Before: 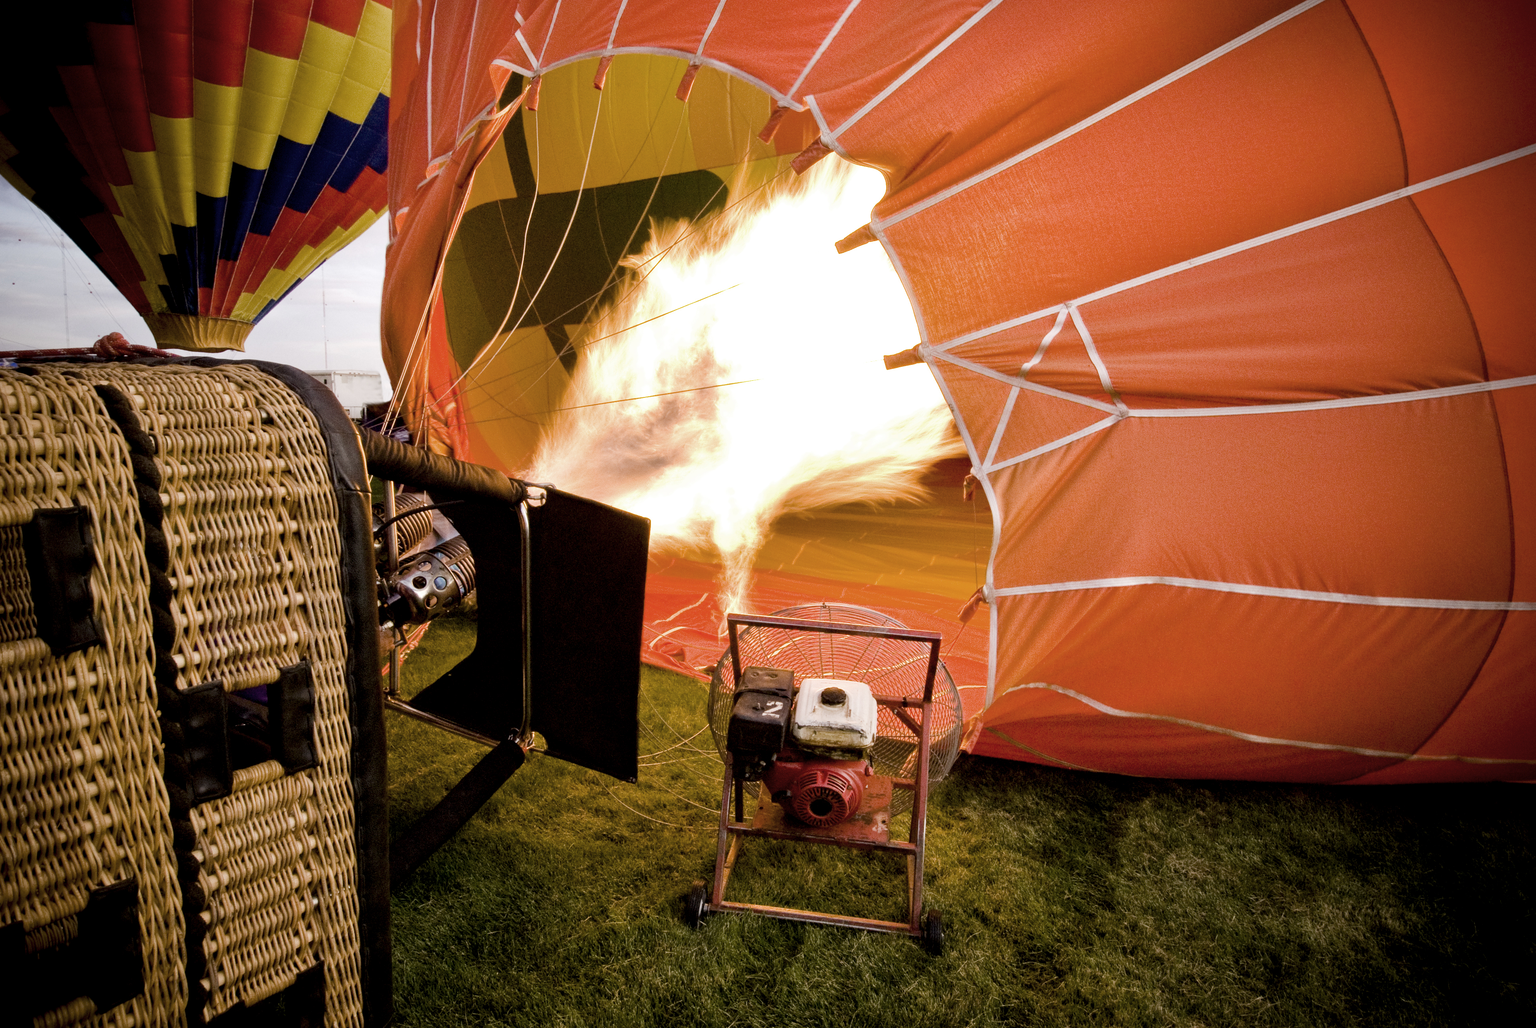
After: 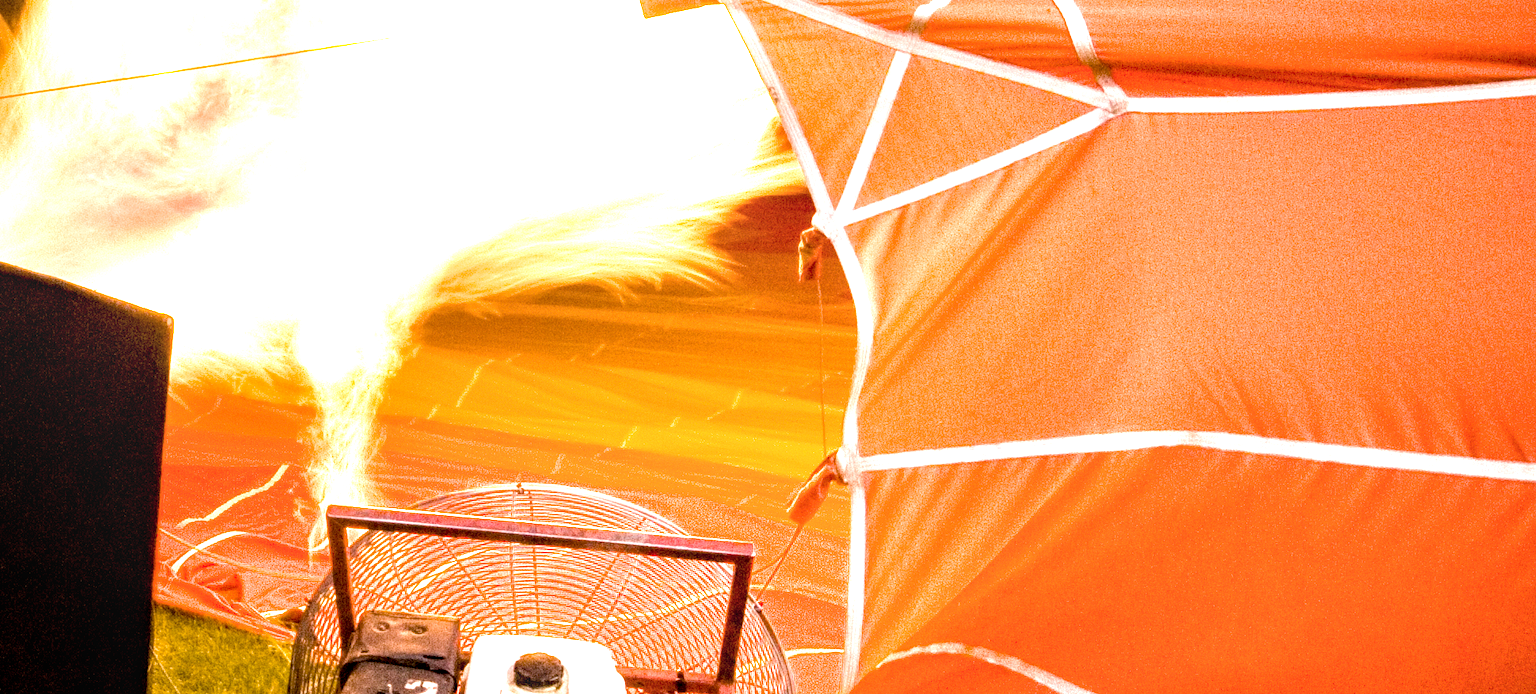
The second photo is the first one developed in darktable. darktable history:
local contrast: on, module defaults
crop: left 36.71%, top 35.086%, right 13.181%, bottom 31.046%
exposure: black level correction 0.001, exposure 1.133 EV, compensate highlight preservation false
